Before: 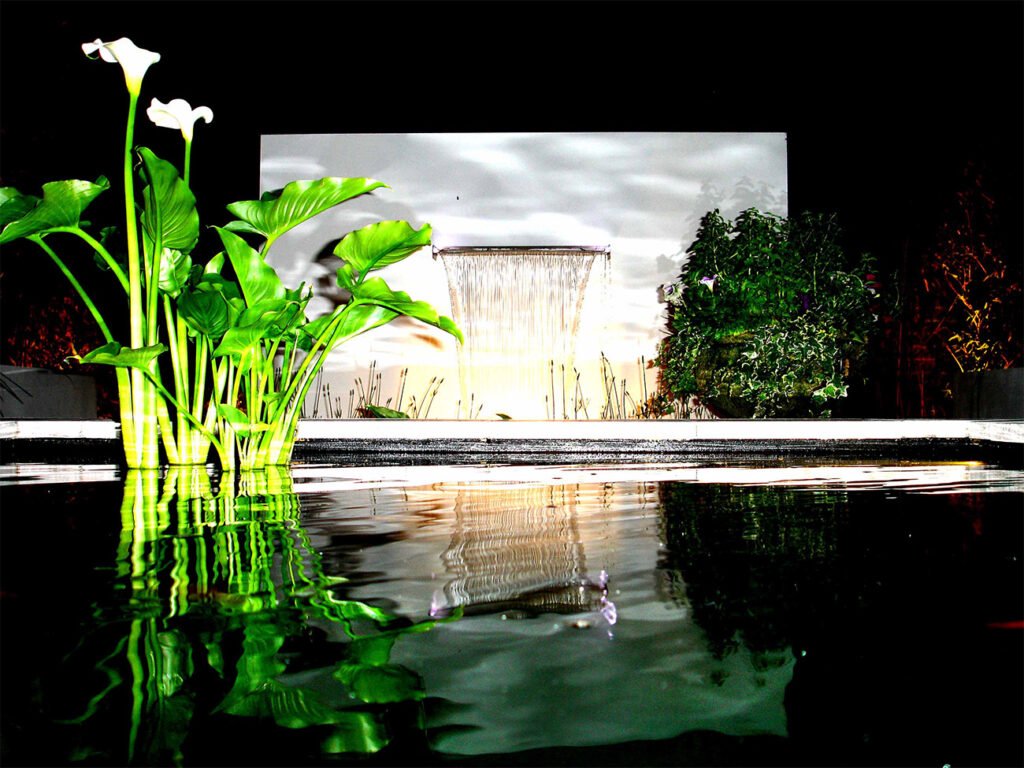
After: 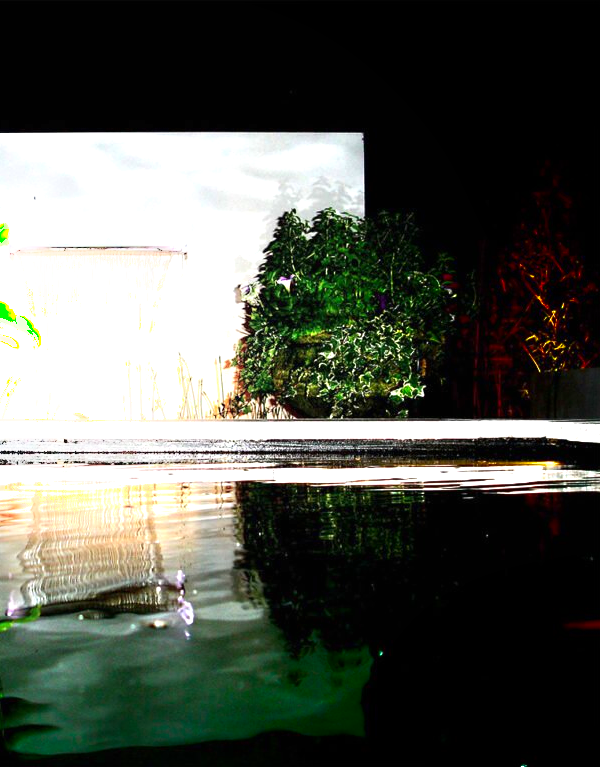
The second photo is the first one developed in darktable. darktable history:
exposure: black level correction 0, exposure 0.7 EV, compensate exposure bias true, compensate highlight preservation false
shadows and highlights: shadows -54.3, highlights 86.09, soften with gaussian
crop: left 41.402%
